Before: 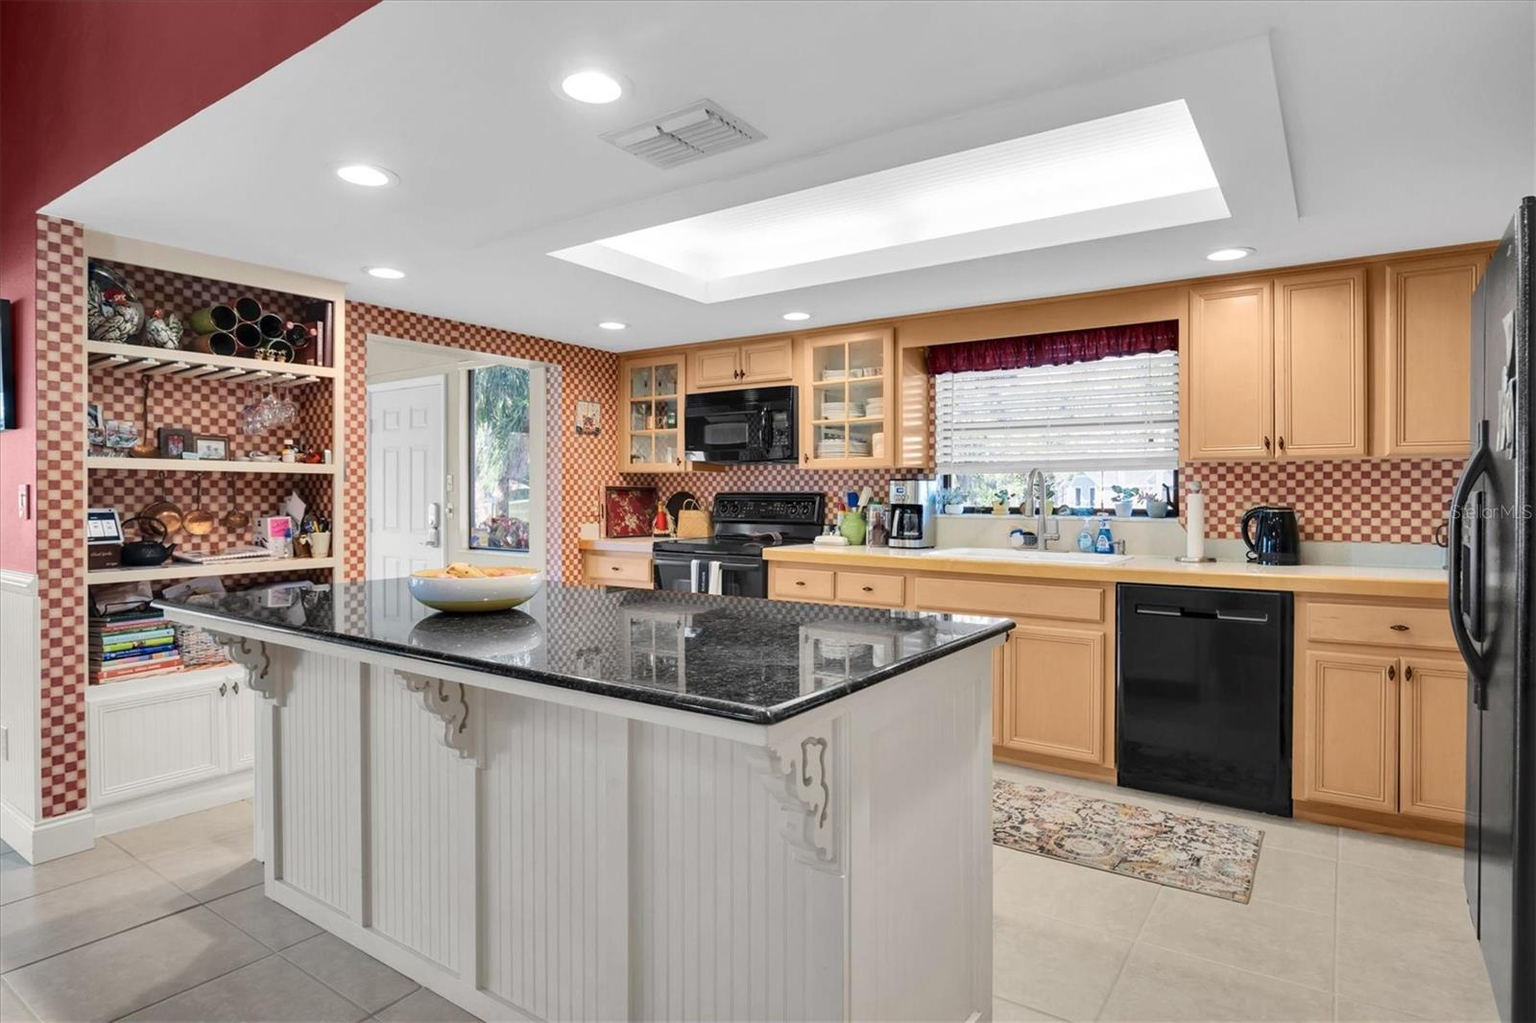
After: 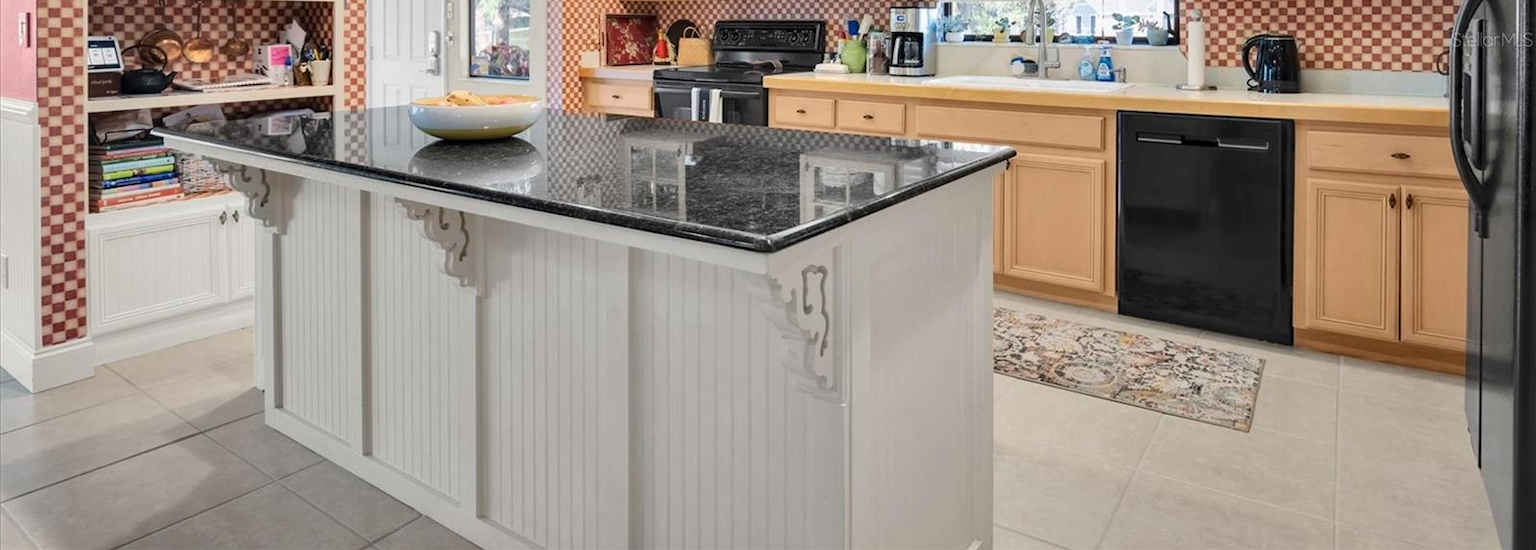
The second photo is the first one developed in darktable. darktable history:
crop and rotate: top 46.17%, right 0.01%
